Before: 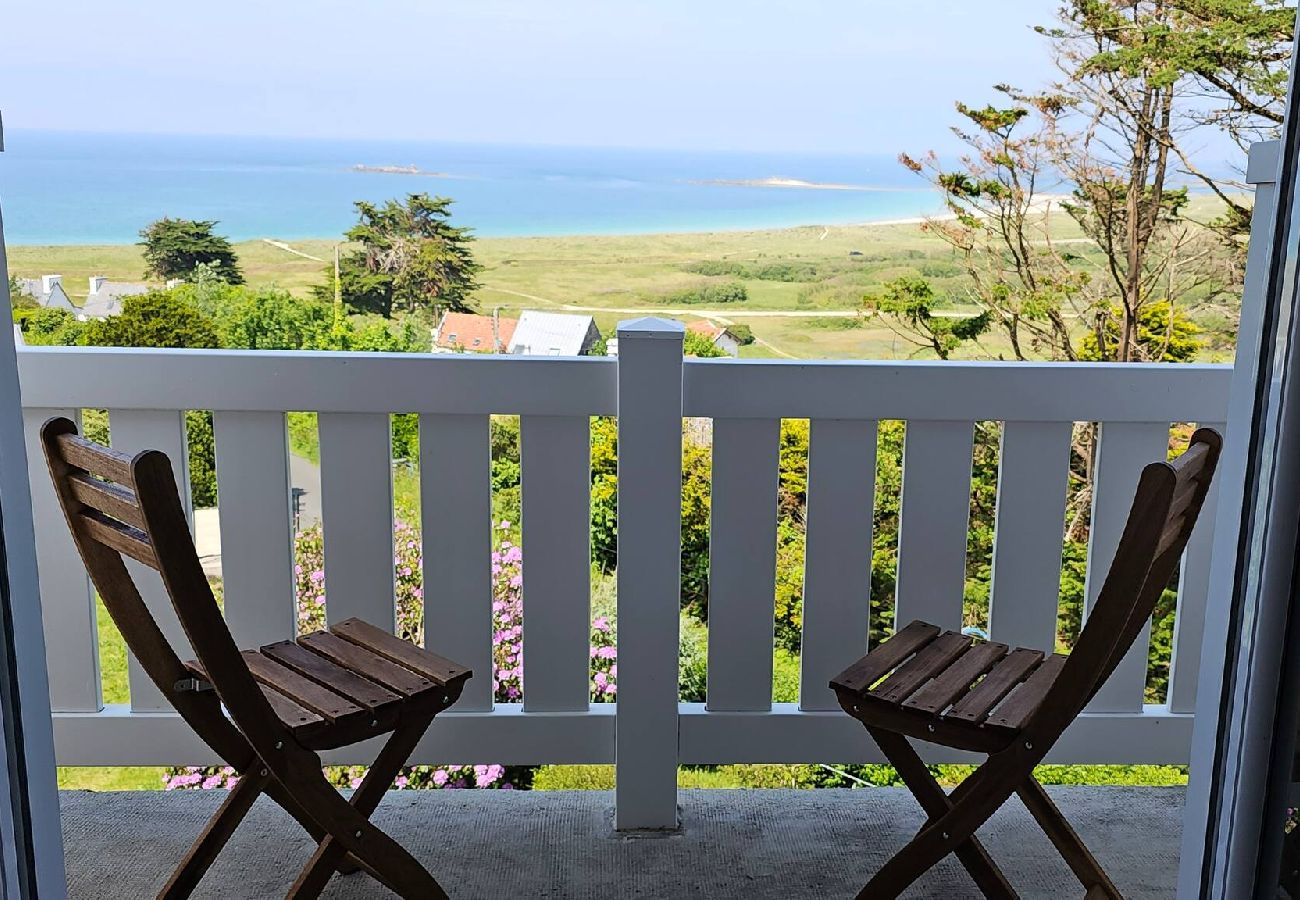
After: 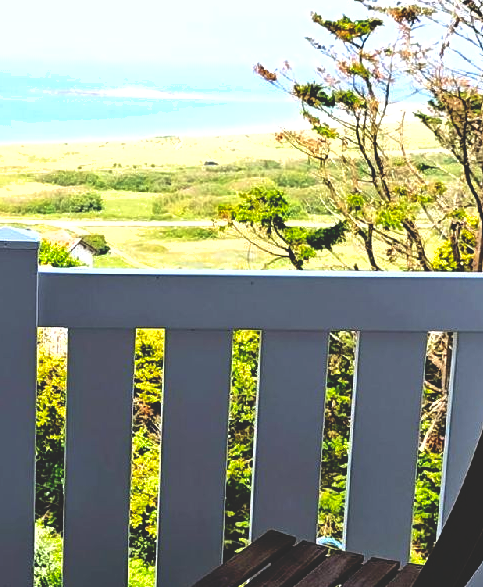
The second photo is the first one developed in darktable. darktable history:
exposure: black level correction 0, exposure 0.691 EV, compensate highlight preservation false
base curve: curves: ch0 [(0, 0.02) (0.083, 0.036) (1, 1)], preserve colors none
crop and rotate: left 49.626%, top 10.092%, right 13.2%, bottom 24.612%
shadows and highlights: shadows 9.1, white point adjustment 0.85, highlights -39.84
